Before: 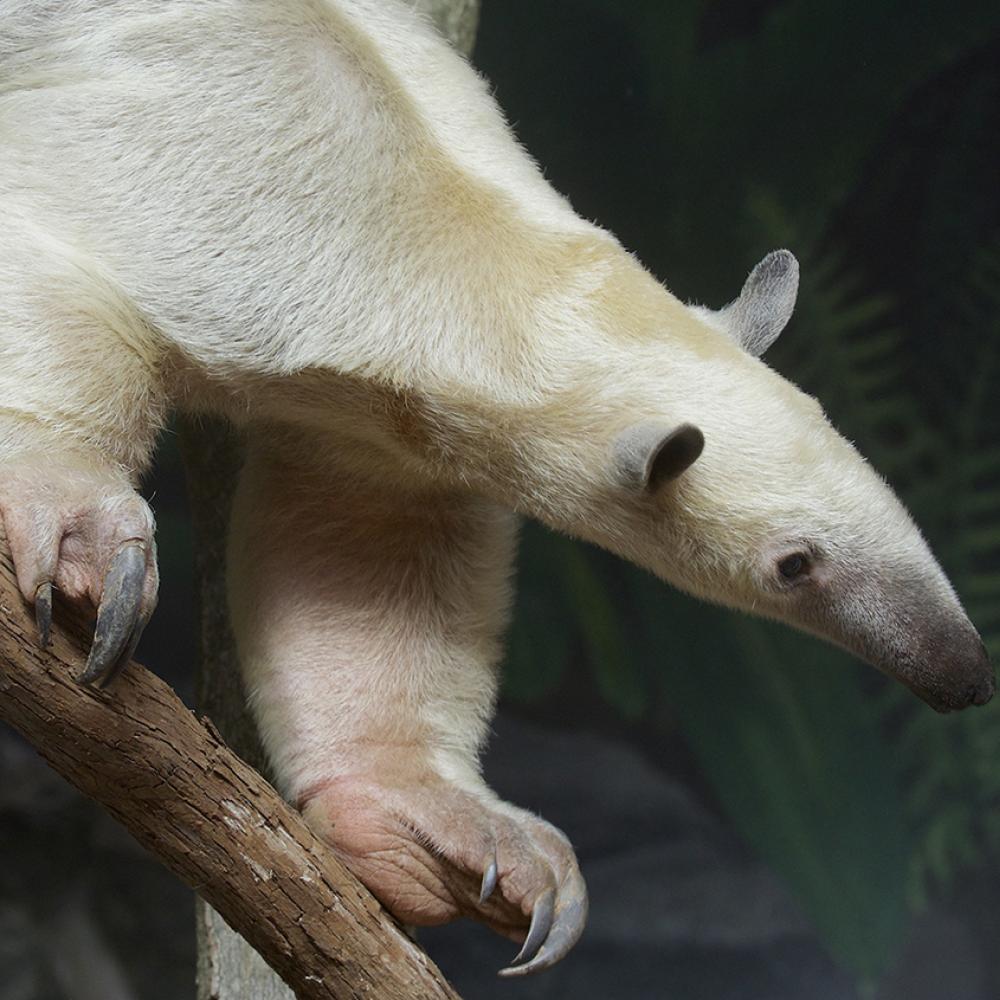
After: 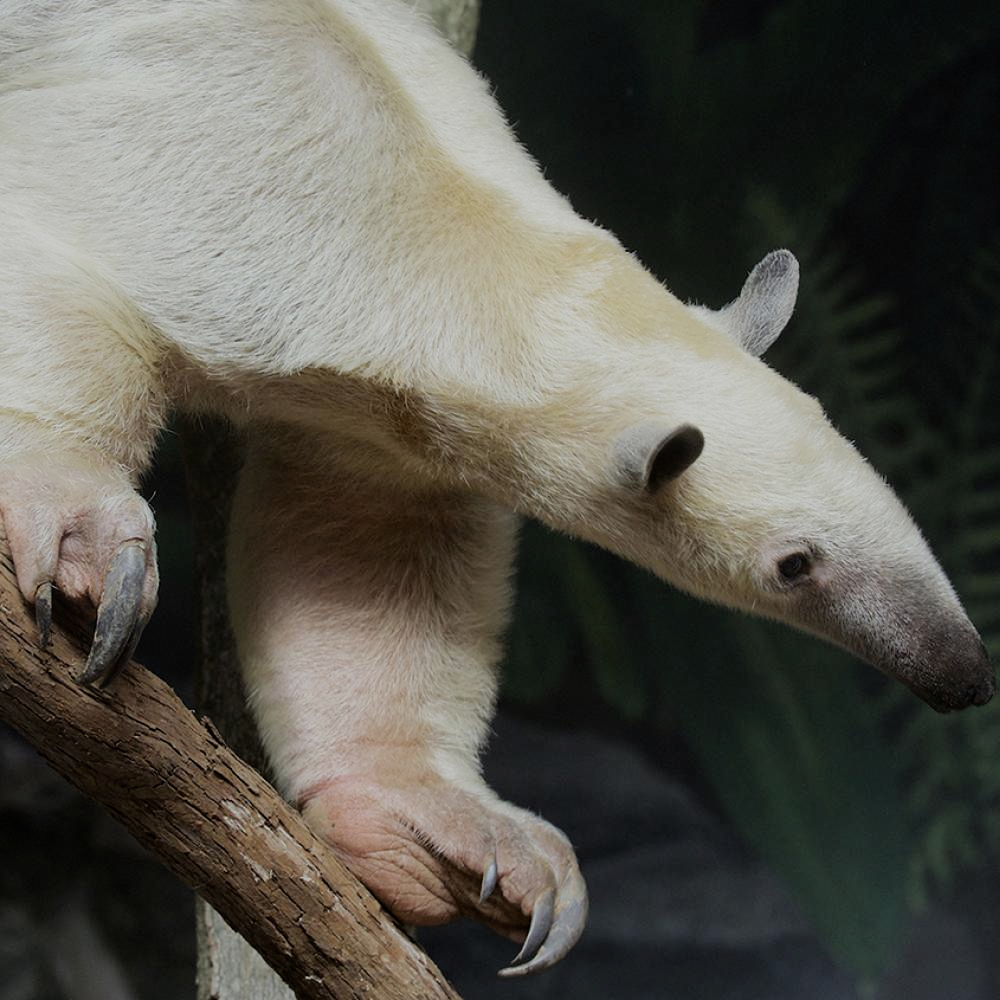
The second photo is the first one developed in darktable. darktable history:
filmic rgb: black relative exposure -7.65 EV, white relative exposure 4.56 EV, threshold 2.99 EV, hardness 3.61, enable highlight reconstruction true
